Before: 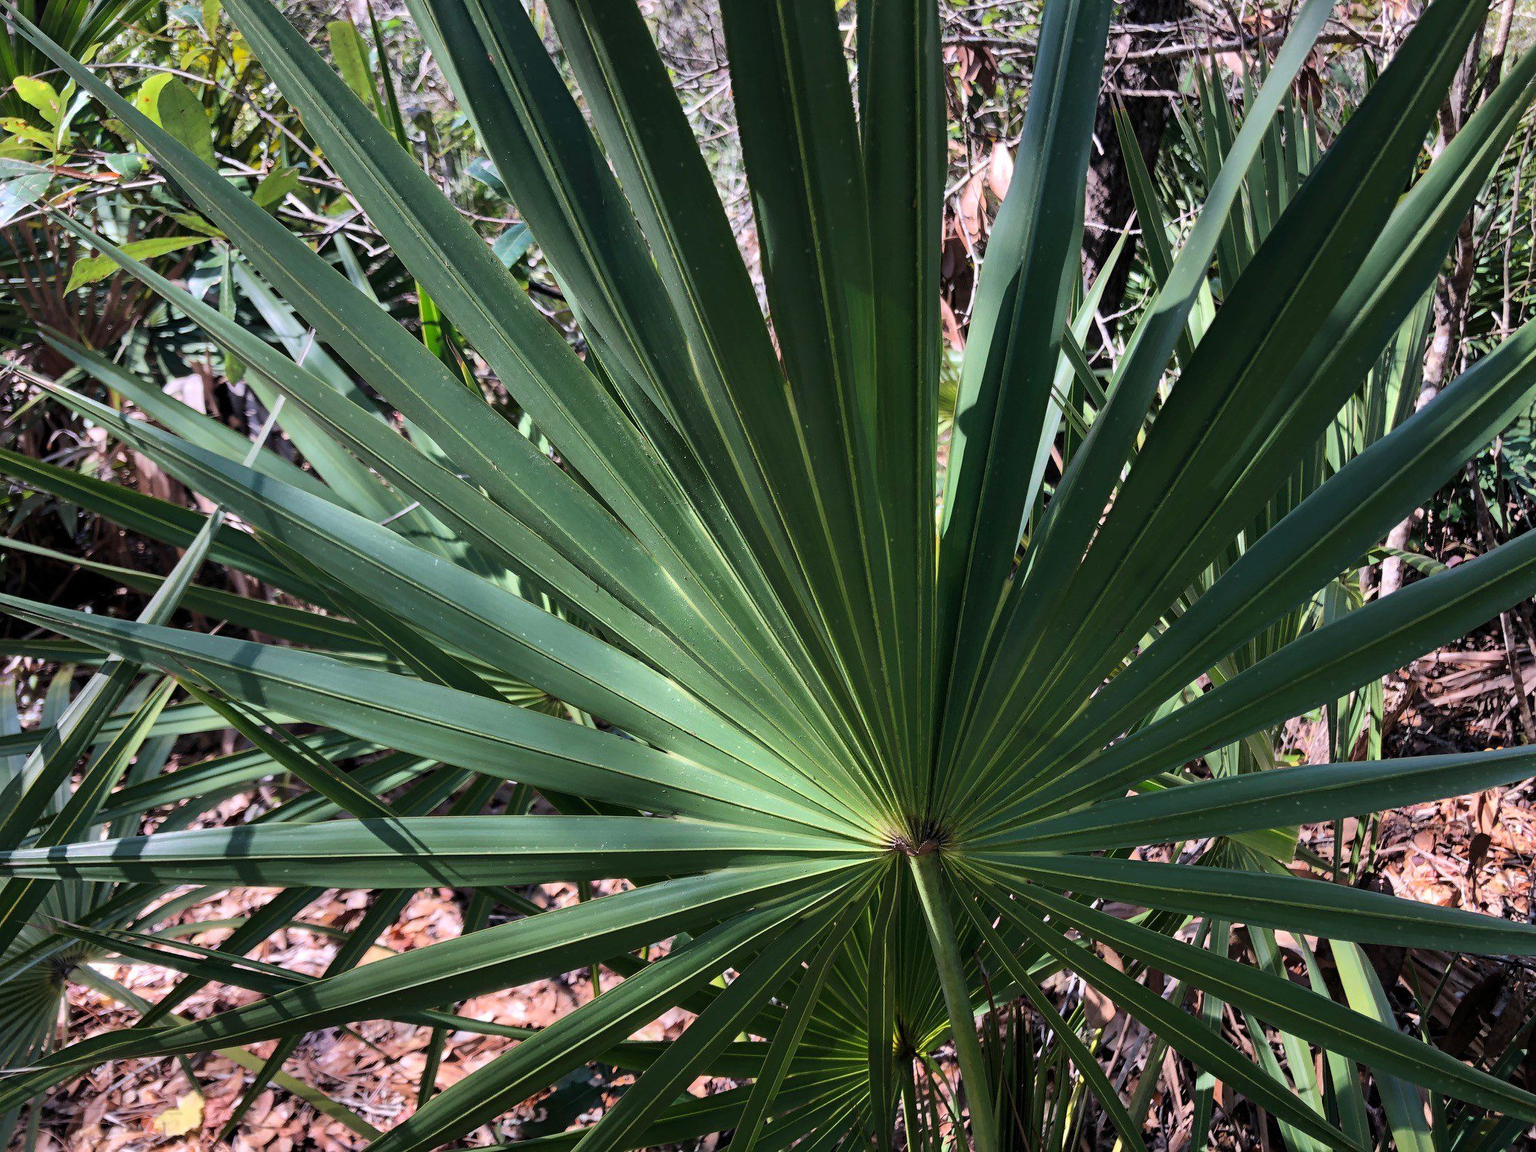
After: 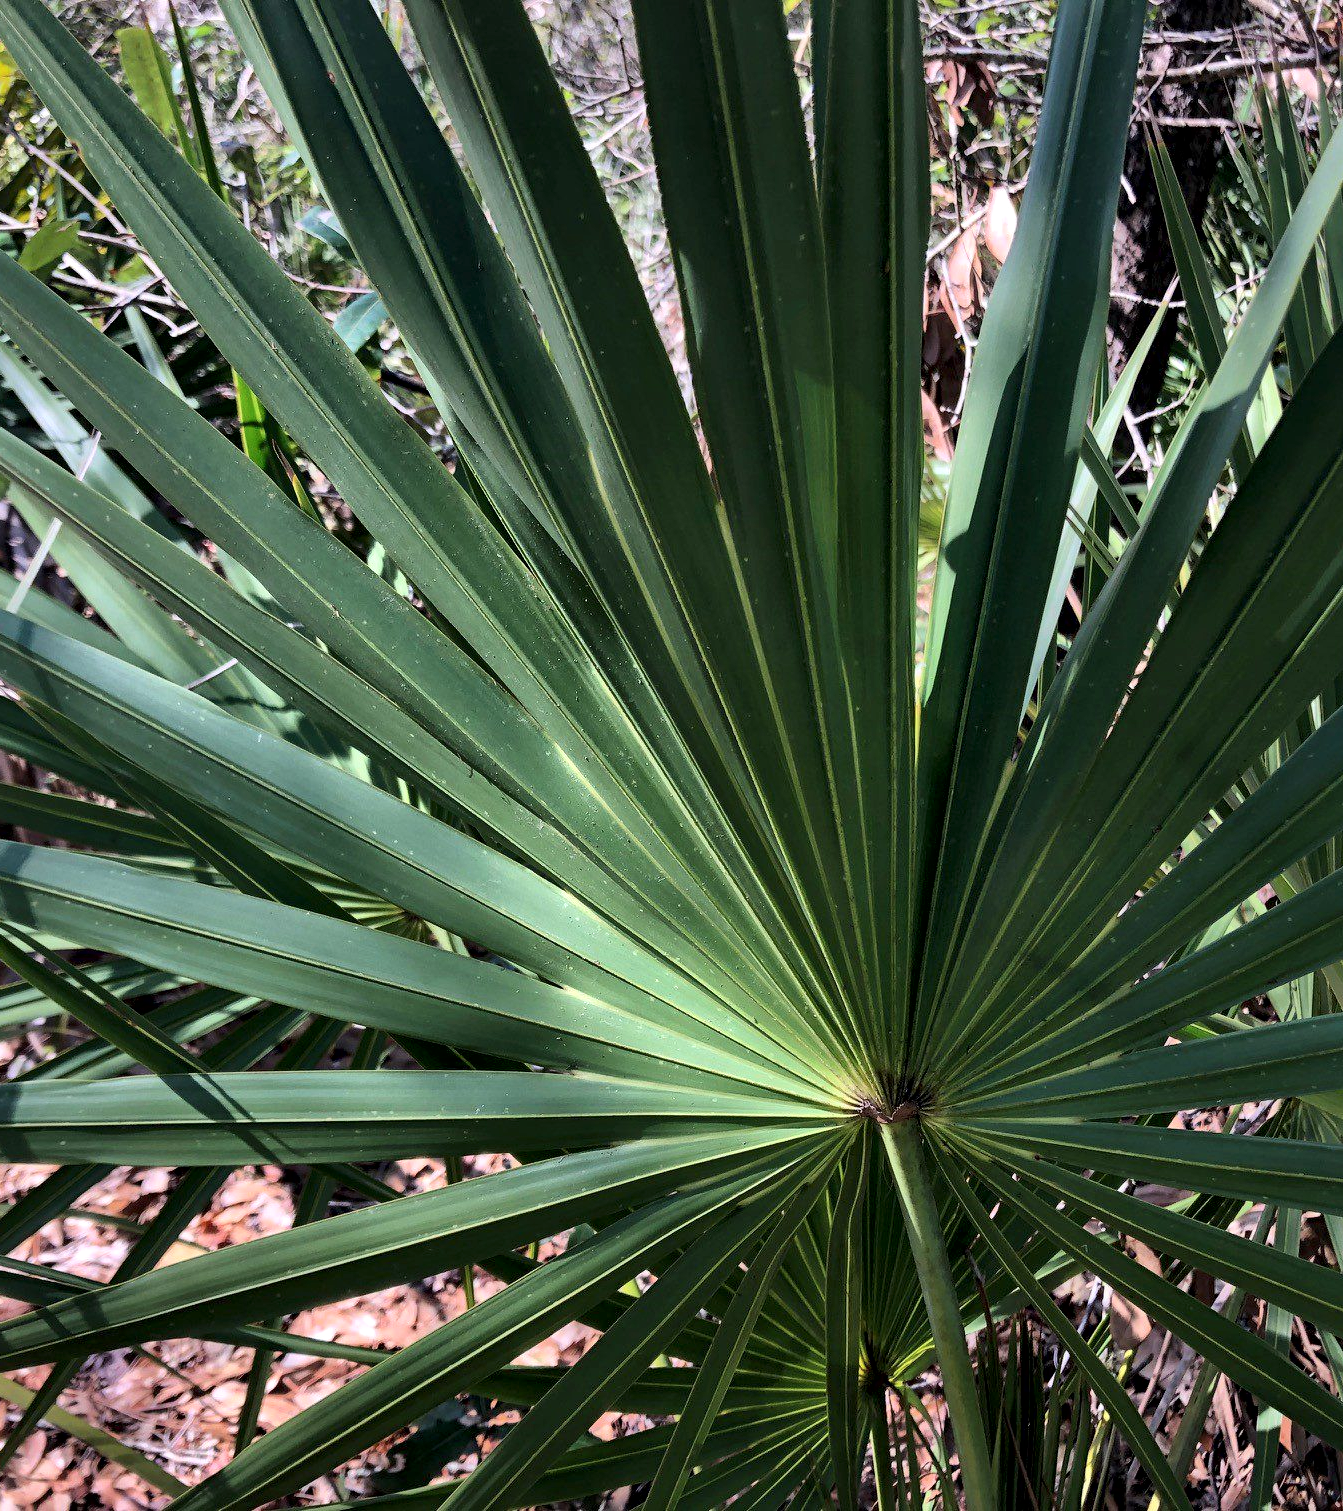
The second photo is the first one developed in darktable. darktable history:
crop and rotate: left 15.546%, right 17.787%
local contrast: mode bilateral grid, contrast 25, coarseness 60, detail 151%, midtone range 0.2
